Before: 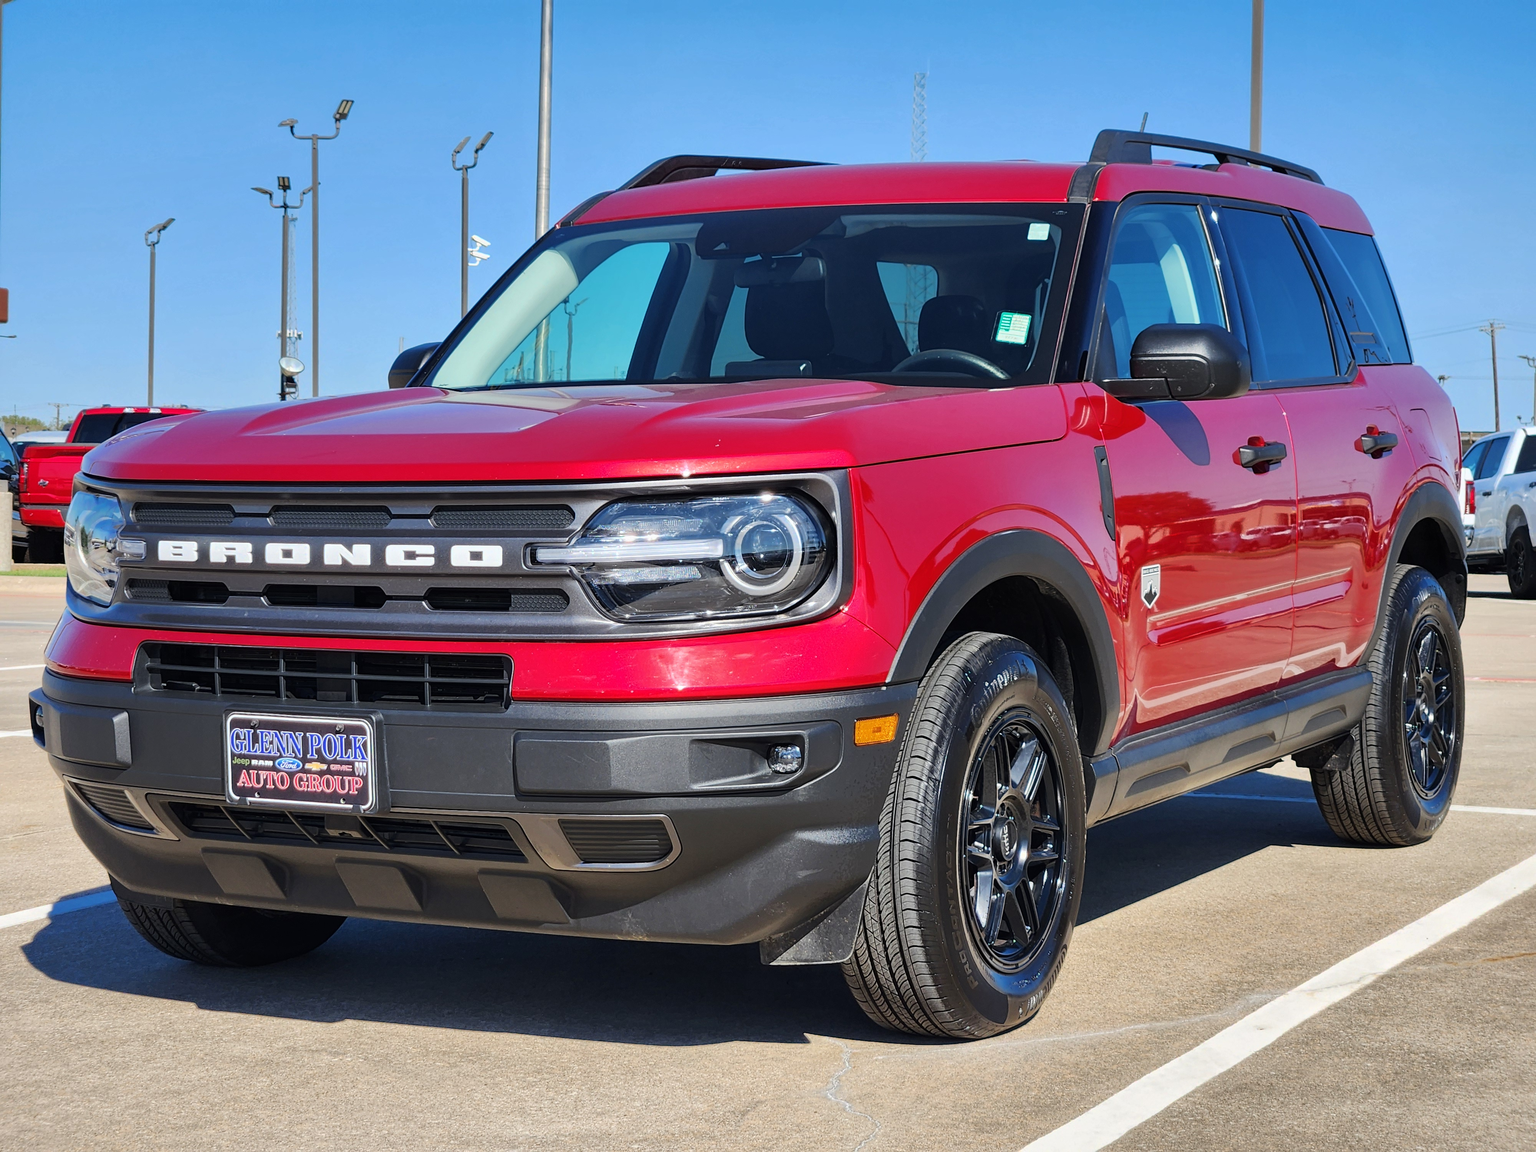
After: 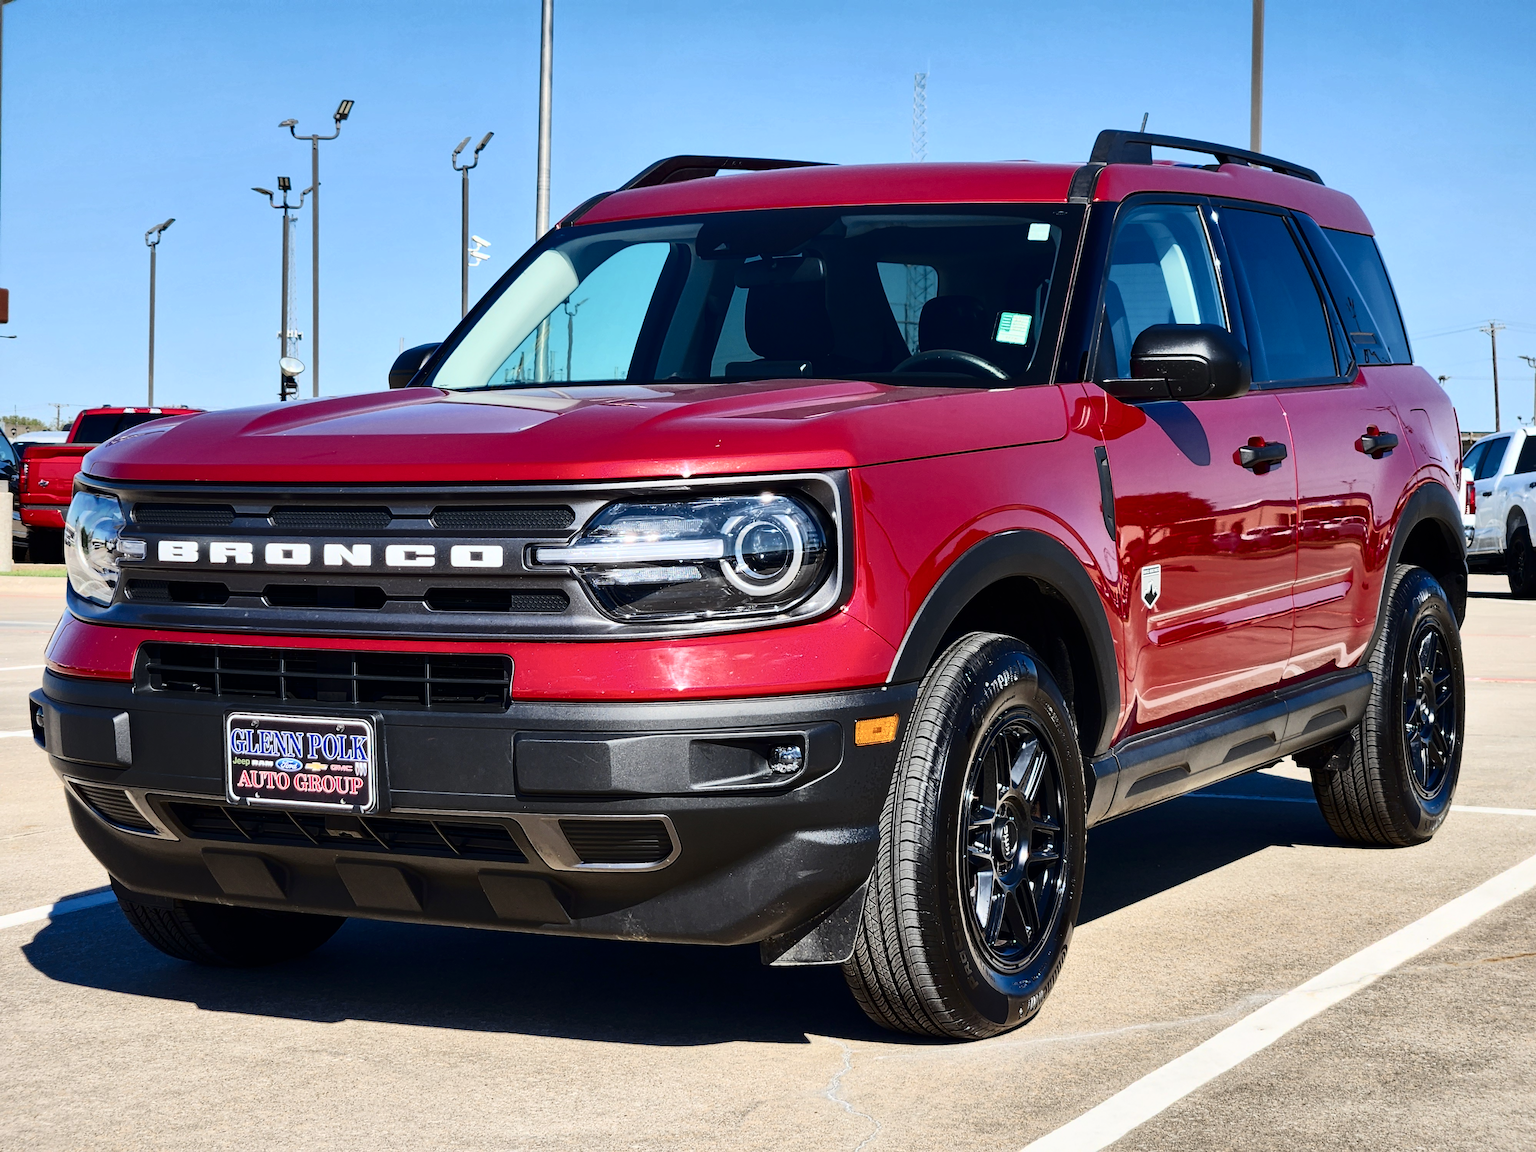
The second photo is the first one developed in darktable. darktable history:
contrast brightness saturation: contrast 0.323, brightness -0.071, saturation 0.172
color correction: highlights b* 0.057, saturation 0.781
tone equalizer: on, module defaults
